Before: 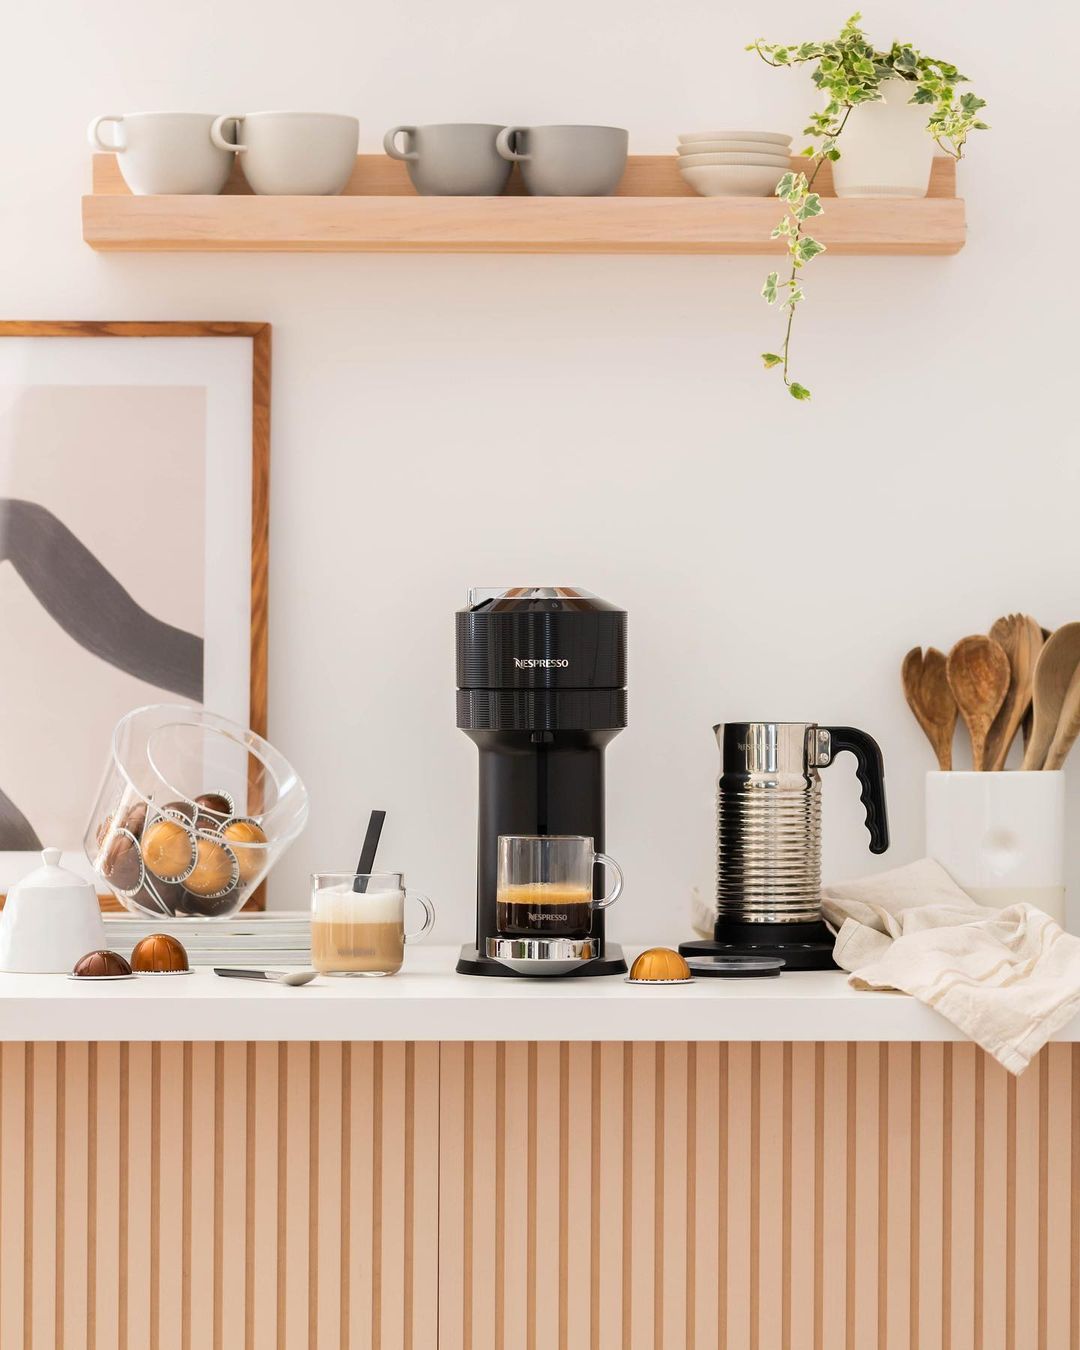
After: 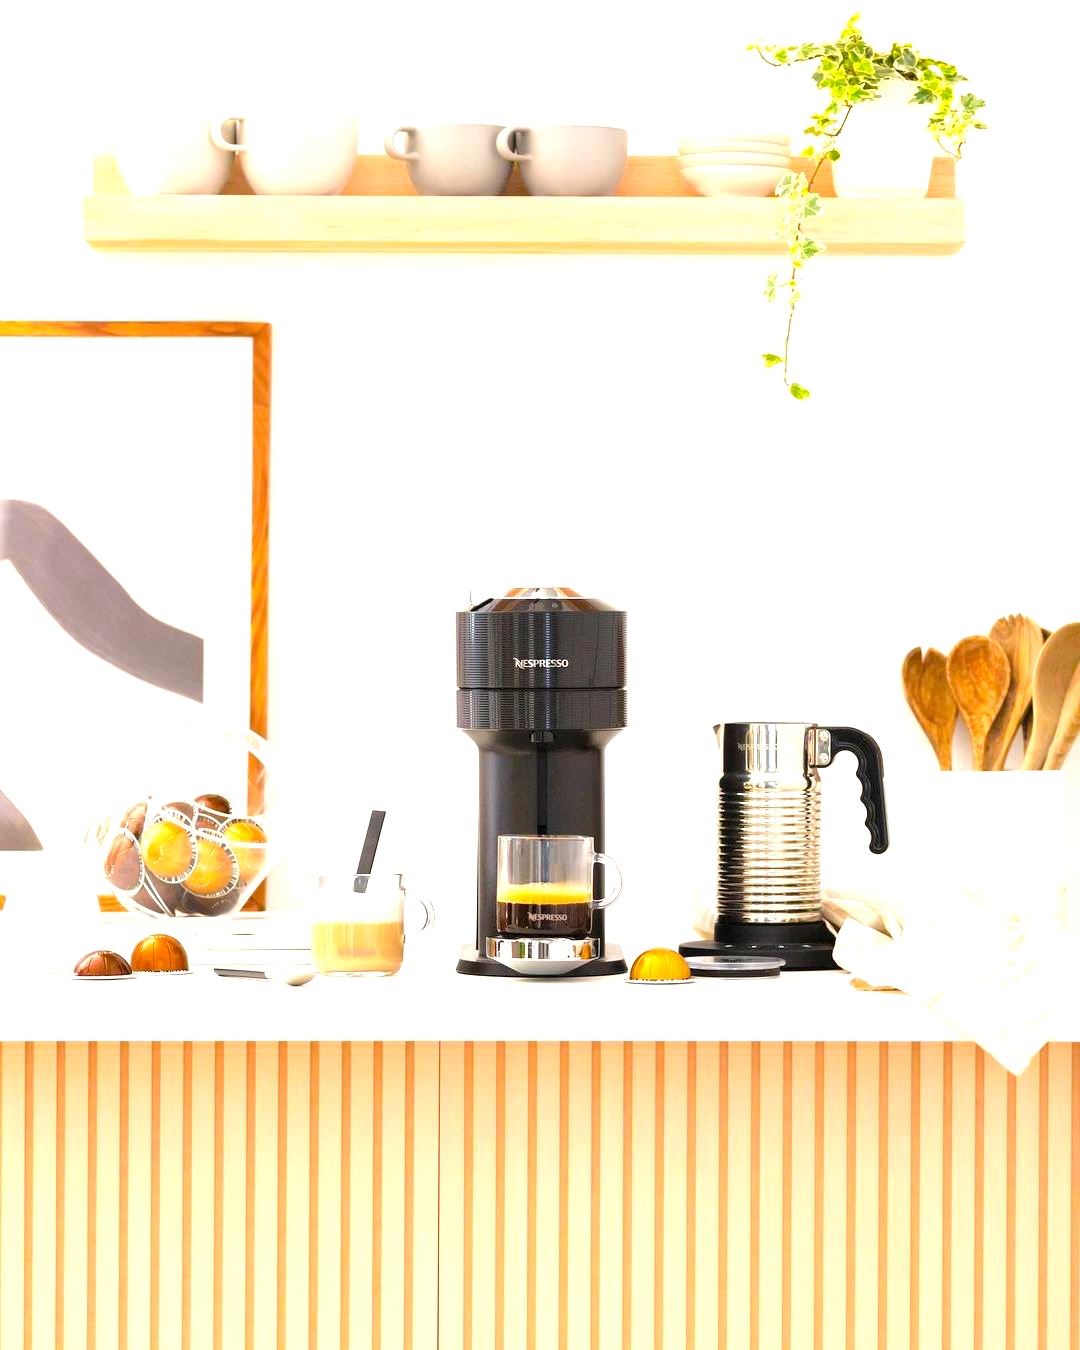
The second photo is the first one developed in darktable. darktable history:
color balance rgb: perceptual saturation grading › global saturation 25%, perceptual brilliance grading › mid-tones 10%, perceptual brilliance grading › shadows 15%, global vibrance 20%
exposure: black level correction 0, exposure 1.198 EV, compensate exposure bias true, compensate highlight preservation false
